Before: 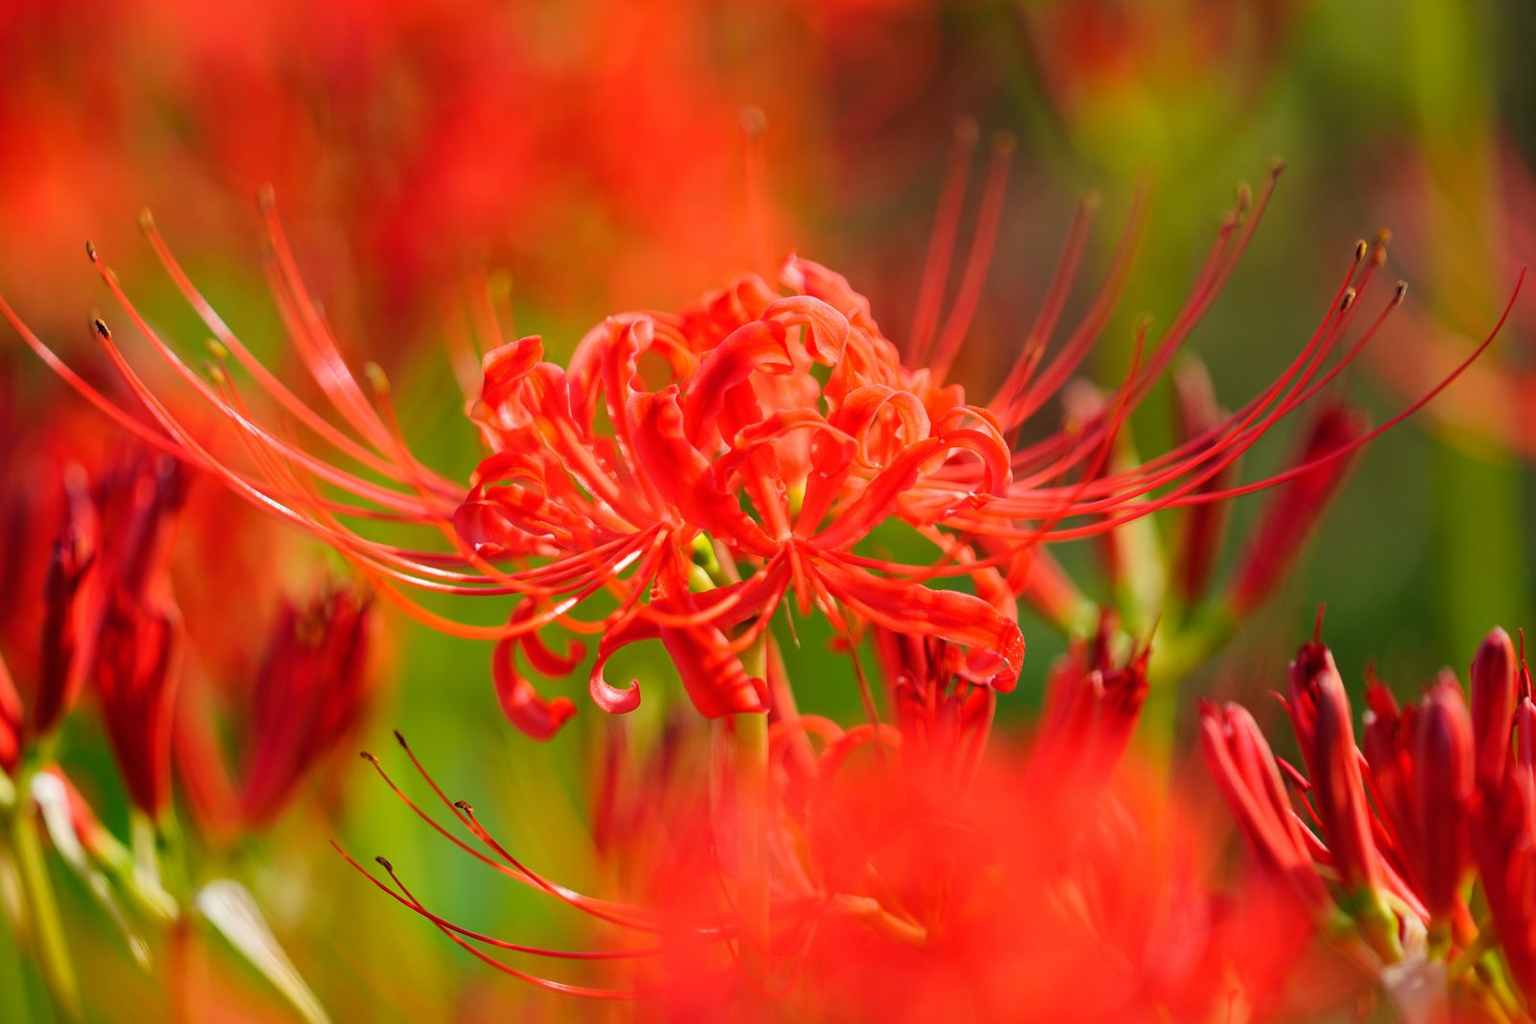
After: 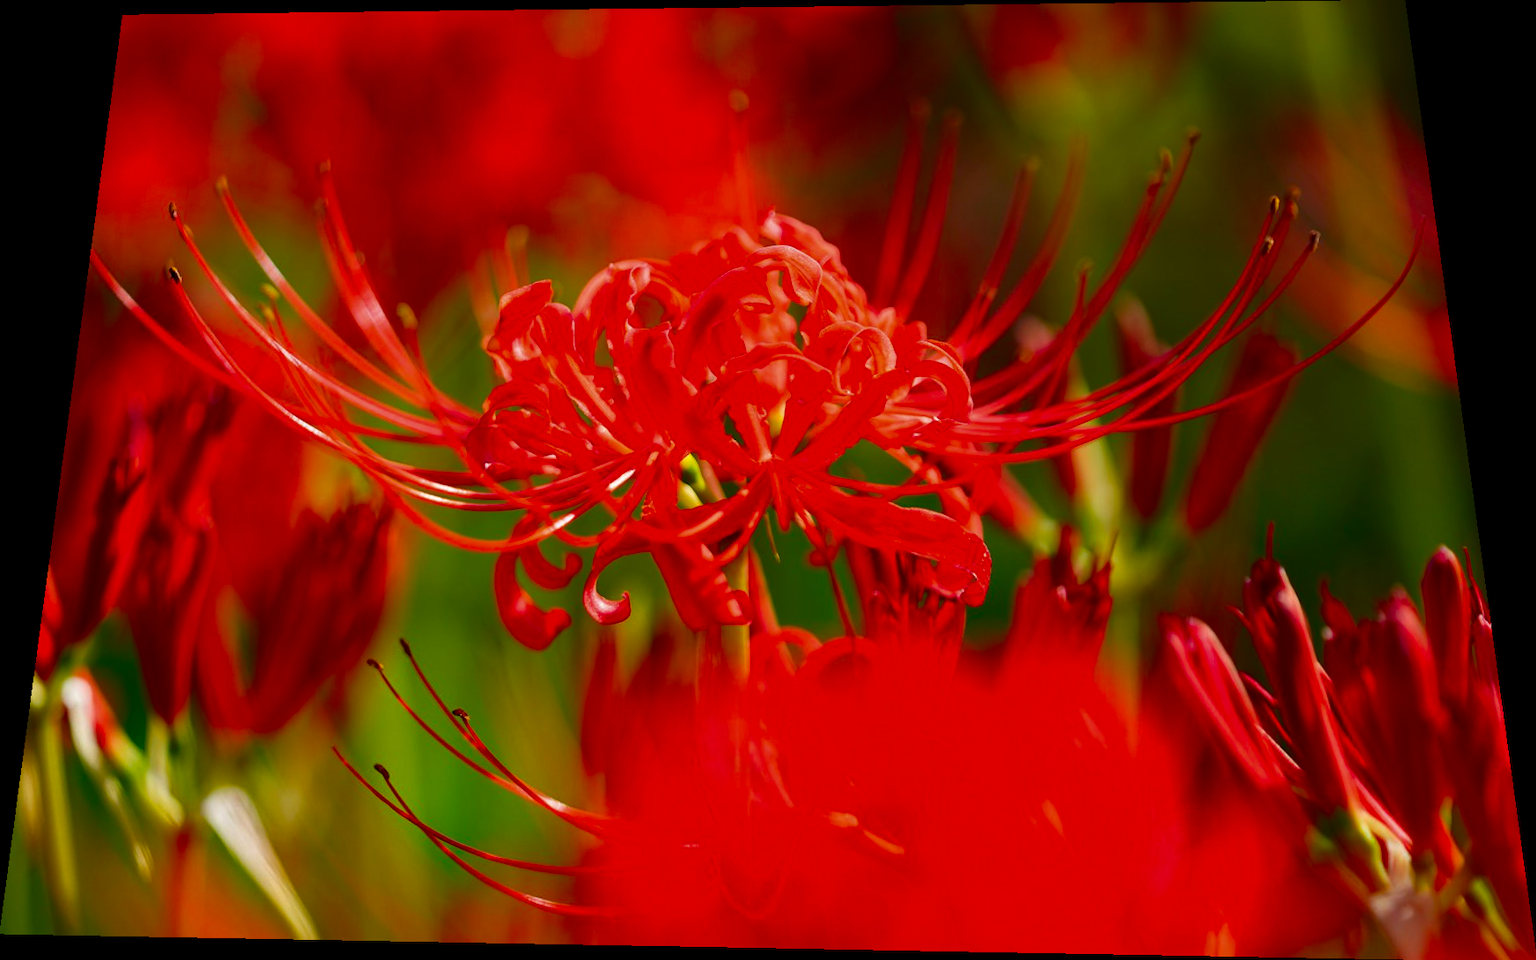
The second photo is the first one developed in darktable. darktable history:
contrast brightness saturation: contrast 0.1, brightness -0.26, saturation 0.14
rotate and perspective: rotation 0.128°, lens shift (vertical) -0.181, lens shift (horizontal) -0.044, shear 0.001, automatic cropping off
